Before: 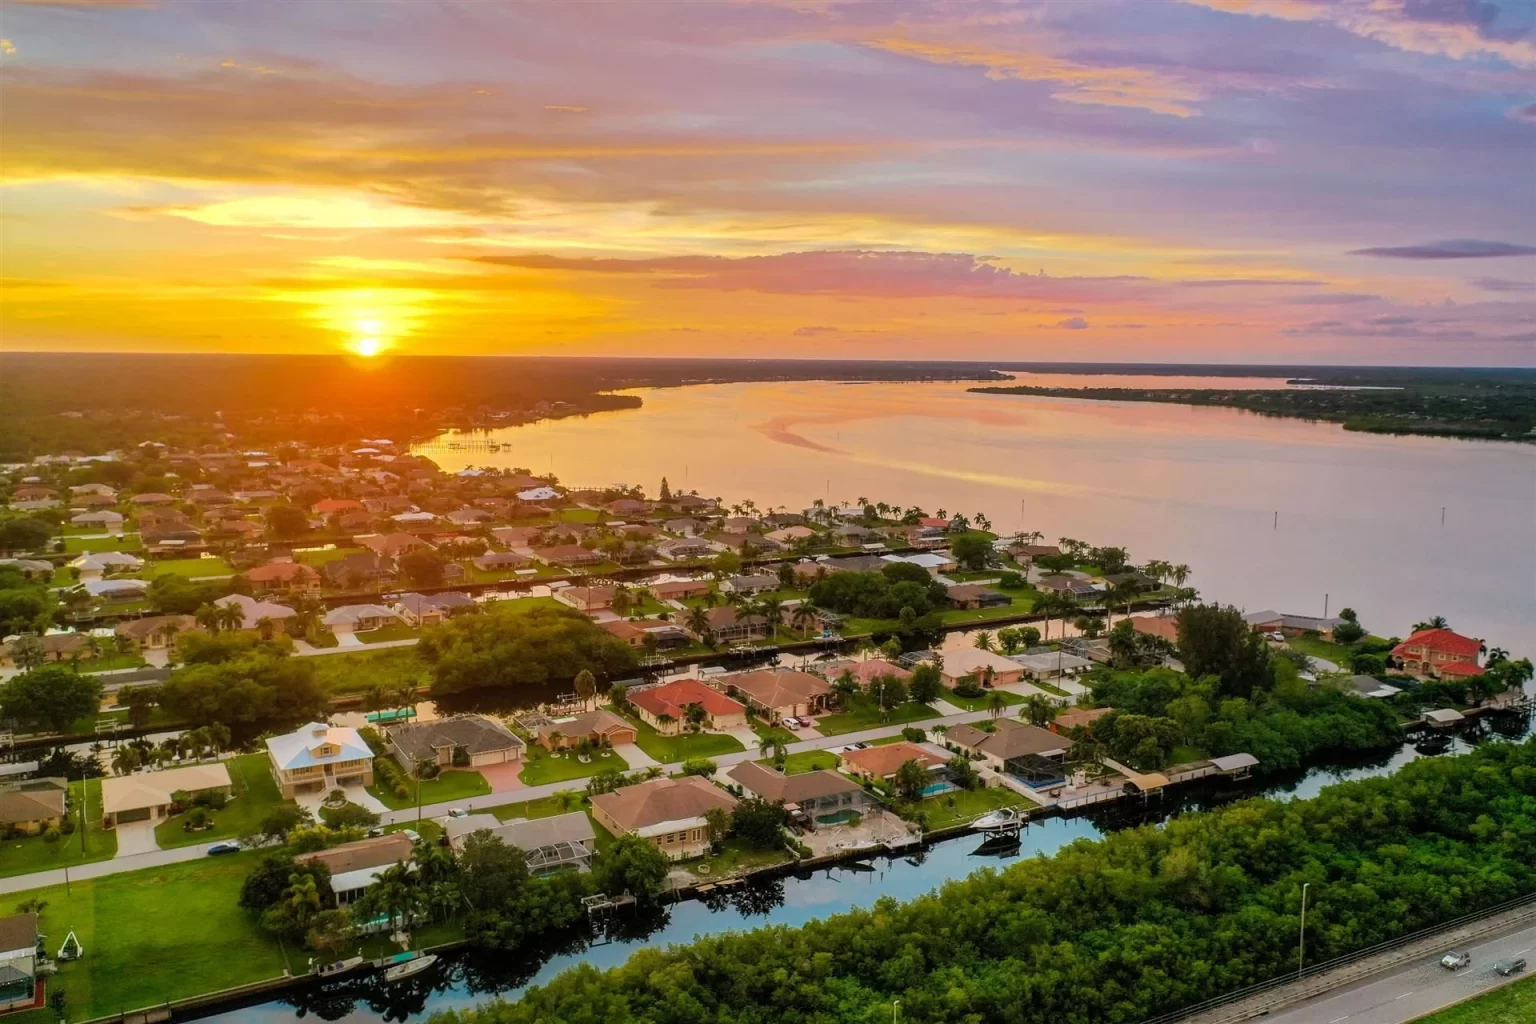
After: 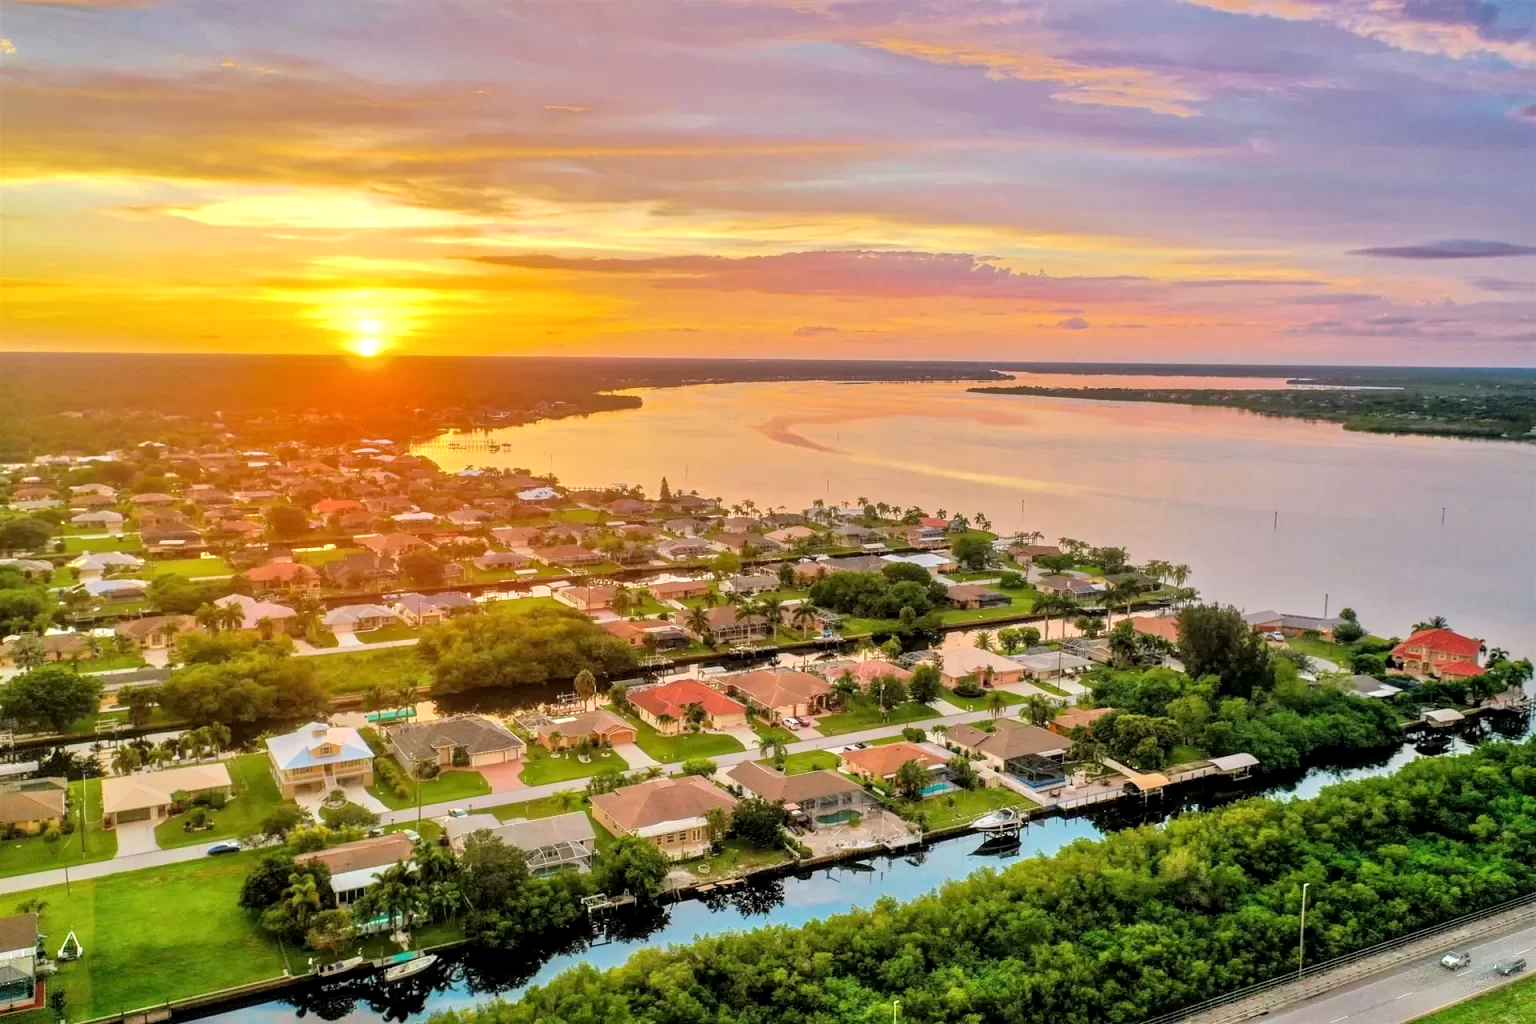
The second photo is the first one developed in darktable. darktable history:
tone equalizer: -7 EV 0.153 EV, -6 EV 0.639 EV, -5 EV 1.14 EV, -4 EV 1.3 EV, -3 EV 1.16 EV, -2 EV 0.6 EV, -1 EV 0.161 EV, mask exposure compensation -0.492 EV
local contrast: highlights 104%, shadows 101%, detail 119%, midtone range 0.2
